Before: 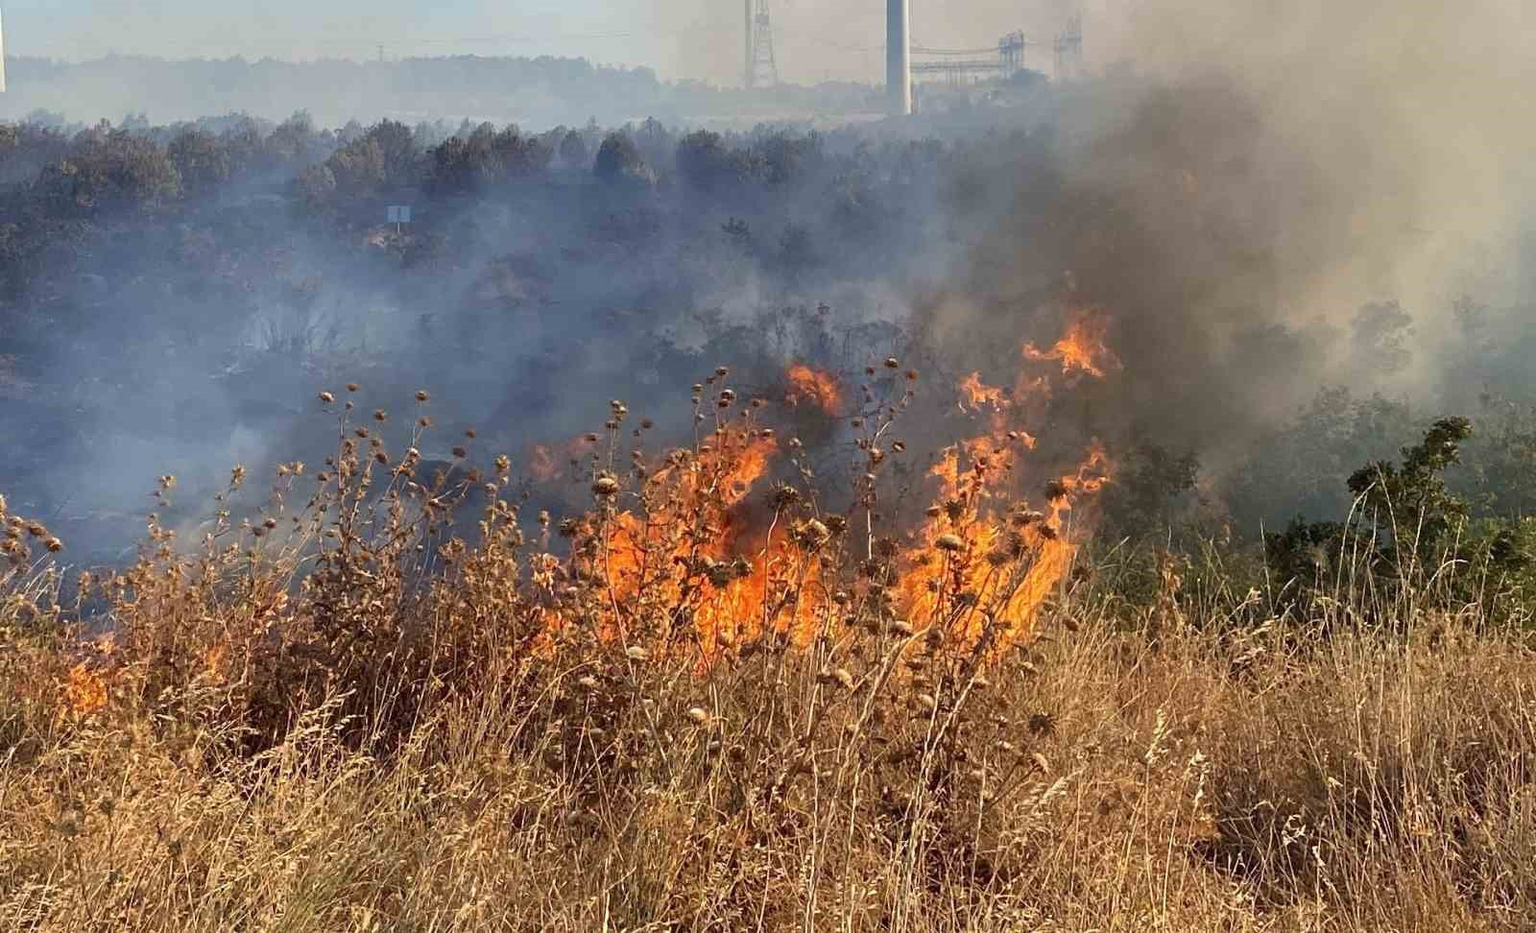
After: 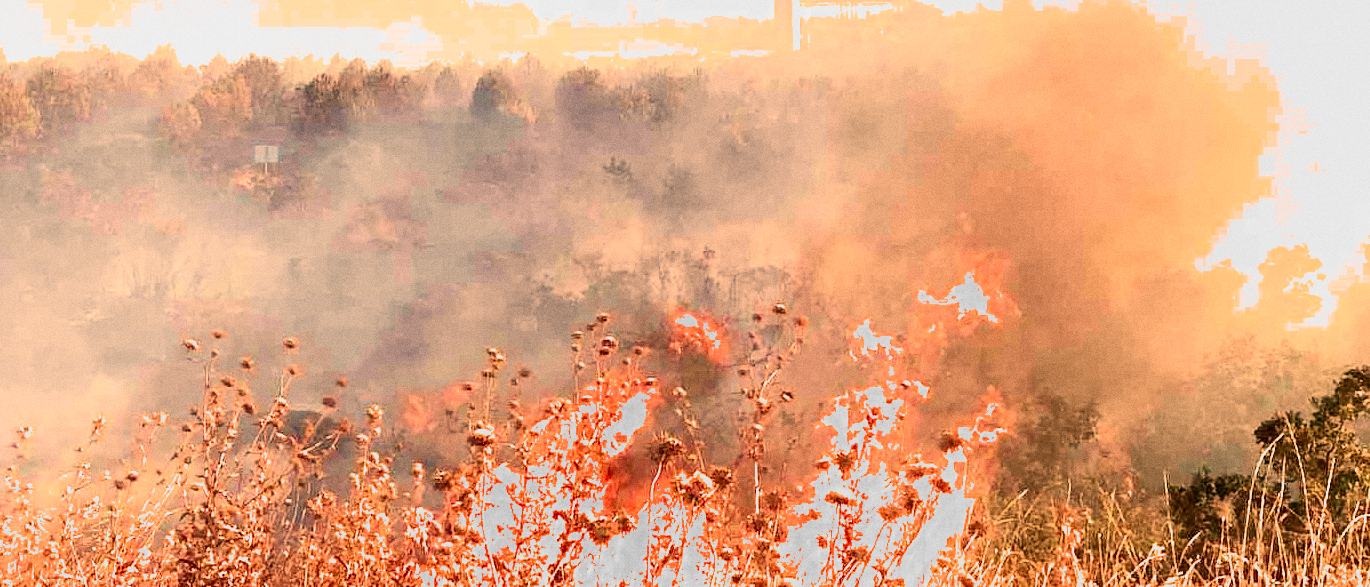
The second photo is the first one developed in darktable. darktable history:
crop and rotate: left 9.345%, top 7.22%, right 4.982%, bottom 32.331%
white balance: red 1.467, blue 0.684
contrast brightness saturation: contrast 0.28
grain: coarseness 0.09 ISO
exposure: black level correction 0.001, exposure 1.398 EV, compensate exposure bias true, compensate highlight preservation false
filmic rgb: middle gray luminance 18.42%, black relative exposure -10.5 EV, white relative exposure 3.4 EV, threshold 6 EV, target black luminance 0%, hardness 6.03, latitude 99%, contrast 0.847, shadows ↔ highlights balance 0.505%, add noise in highlights 0, preserve chrominance max RGB, color science v3 (2019), use custom middle-gray values true, iterations of high-quality reconstruction 0, contrast in highlights soft, enable highlight reconstruction true
